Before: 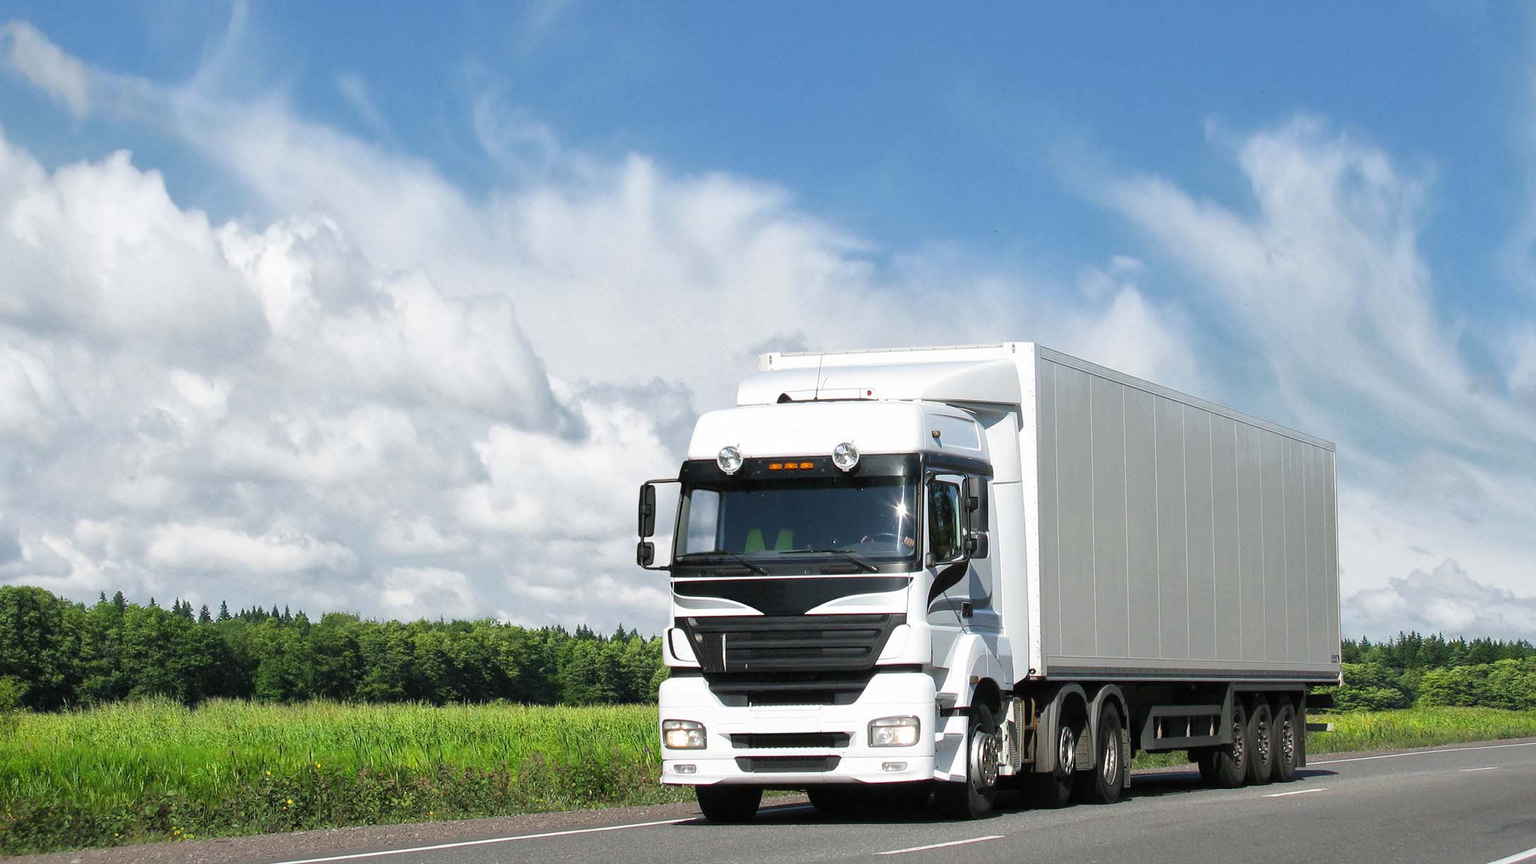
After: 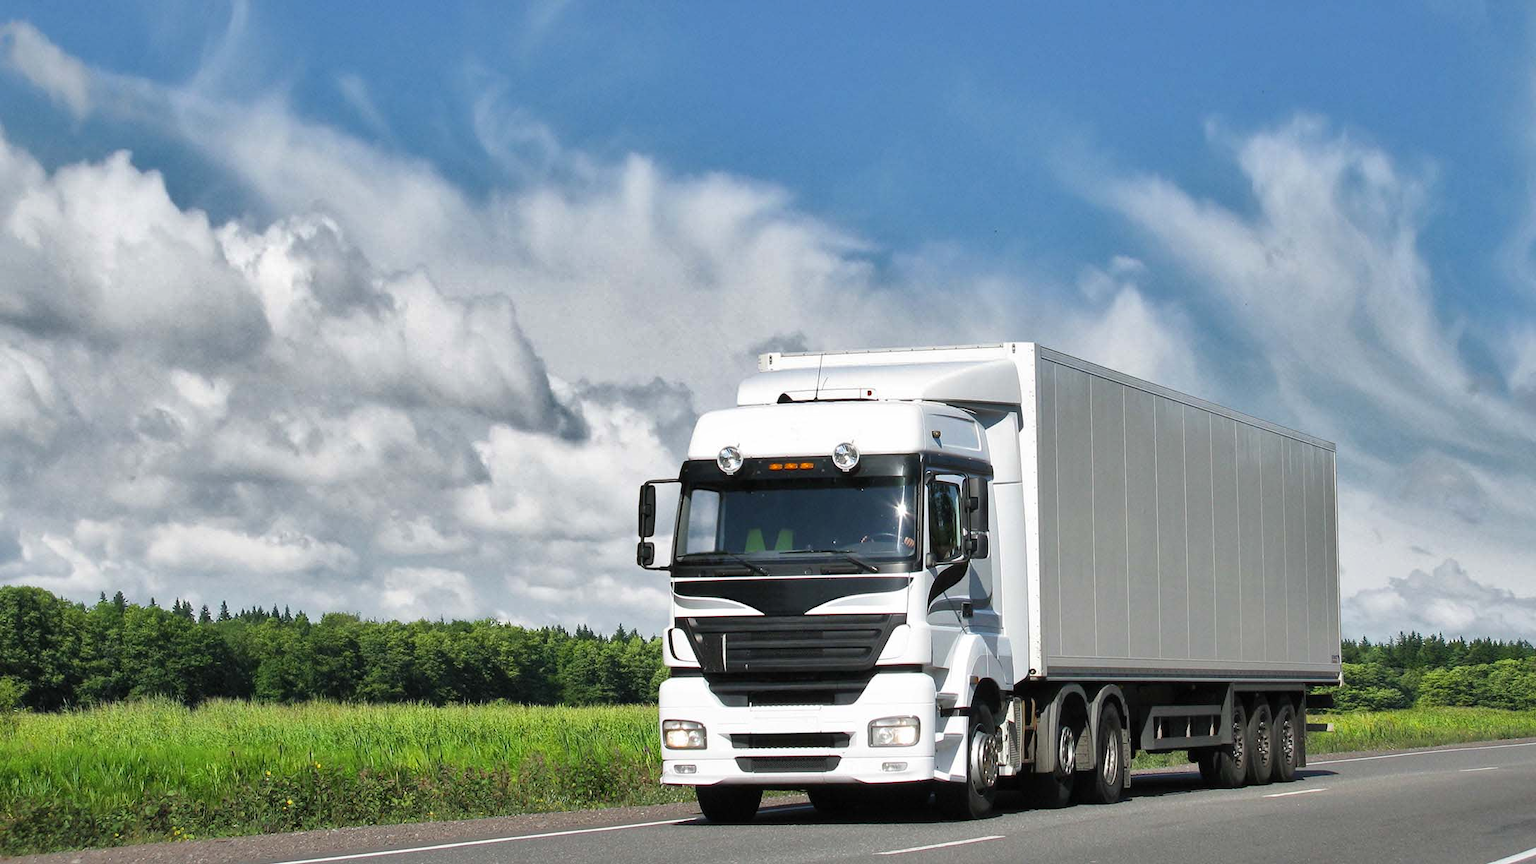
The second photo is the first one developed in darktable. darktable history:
tone equalizer: on, module defaults
shadows and highlights: shadows 75, highlights -60.85, soften with gaussian
